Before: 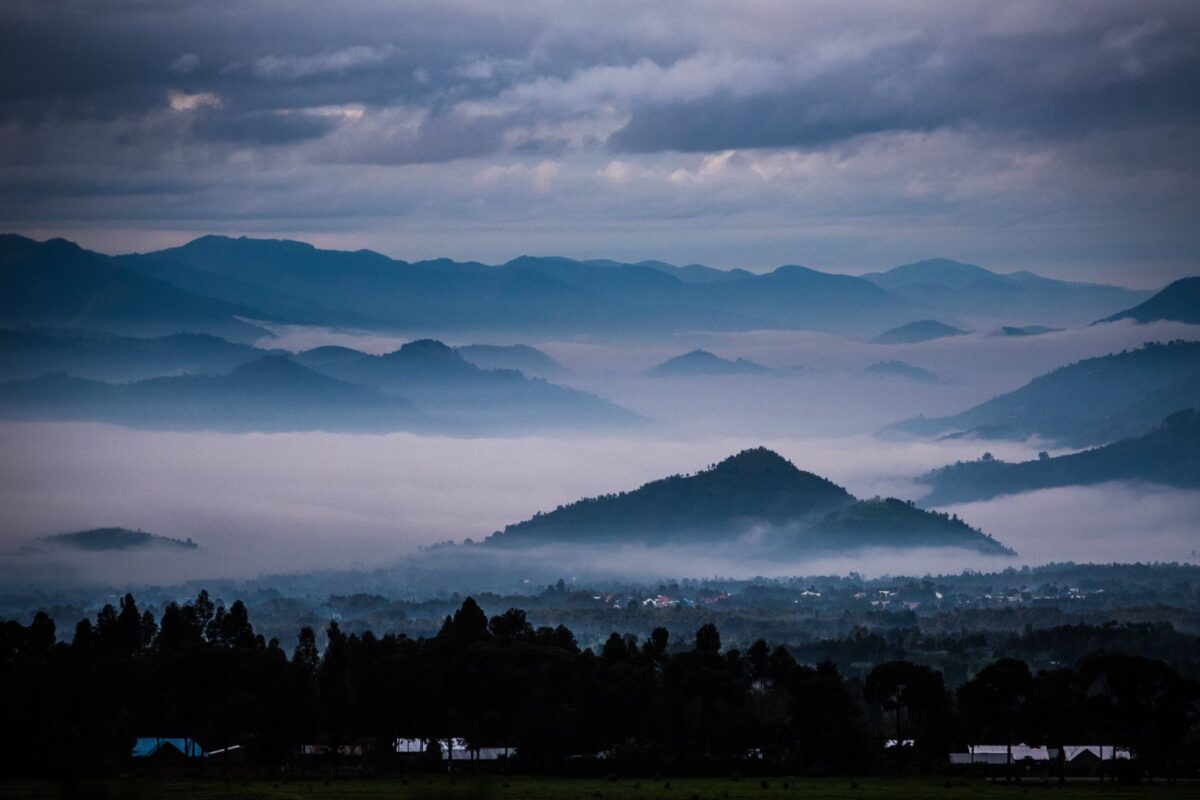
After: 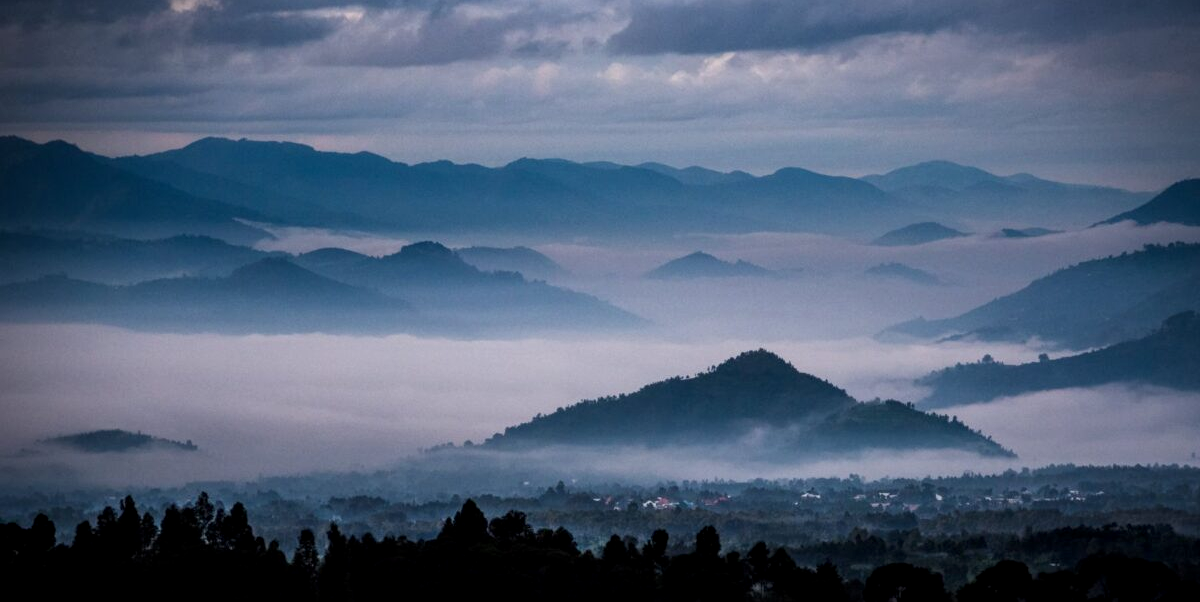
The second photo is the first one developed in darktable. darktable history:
local contrast: highlights 102%, shadows 100%, detail 131%, midtone range 0.2
crop and rotate: top 12.476%, bottom 12.237%
